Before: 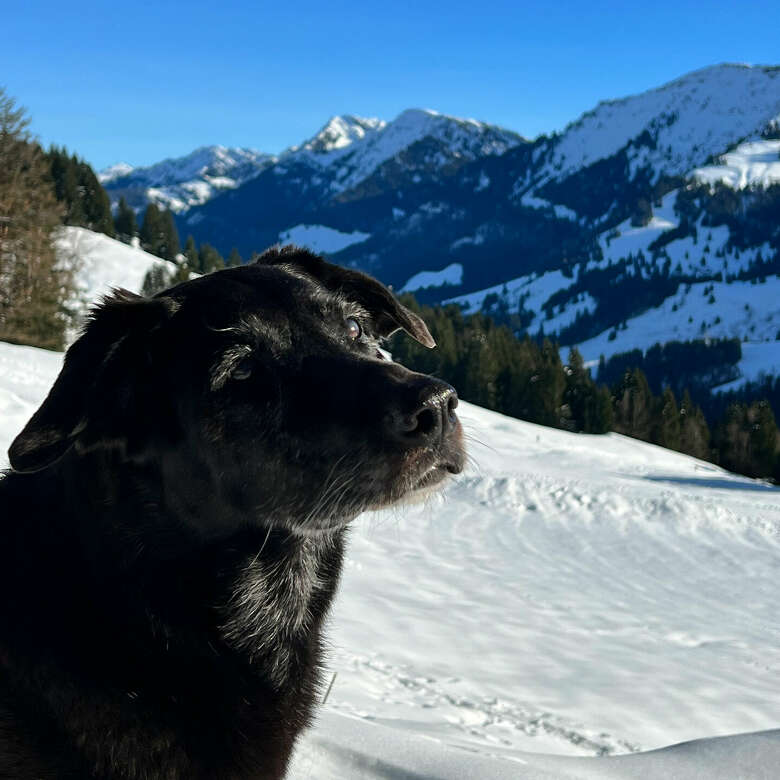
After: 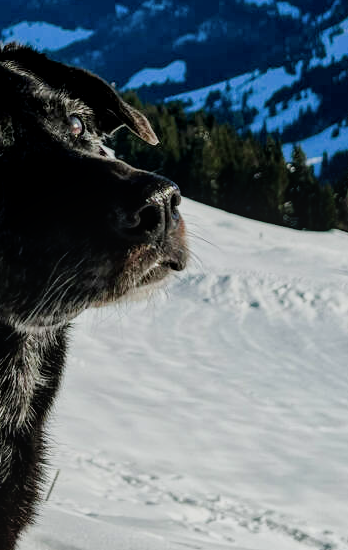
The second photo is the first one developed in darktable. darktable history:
crop: left 35.523%, top 26.042%, right 19.805%, bottom 3.369%
filmic rgb: black relative exposure -7.65 EV, white relative exposure 4.56 EV, hardness 3.61, contrast 1.112
local contrast: on, module defaults
color balance rgb: perceptual saturation grading › global saturation 0.603%, perceptual saturation grading › highlights -29.357%, perceptual saturation grading › mid-tones 29.323%, perceptual saturation grading › shadows 60.19%, global vibrance 5.474%, contrast 2.734%
